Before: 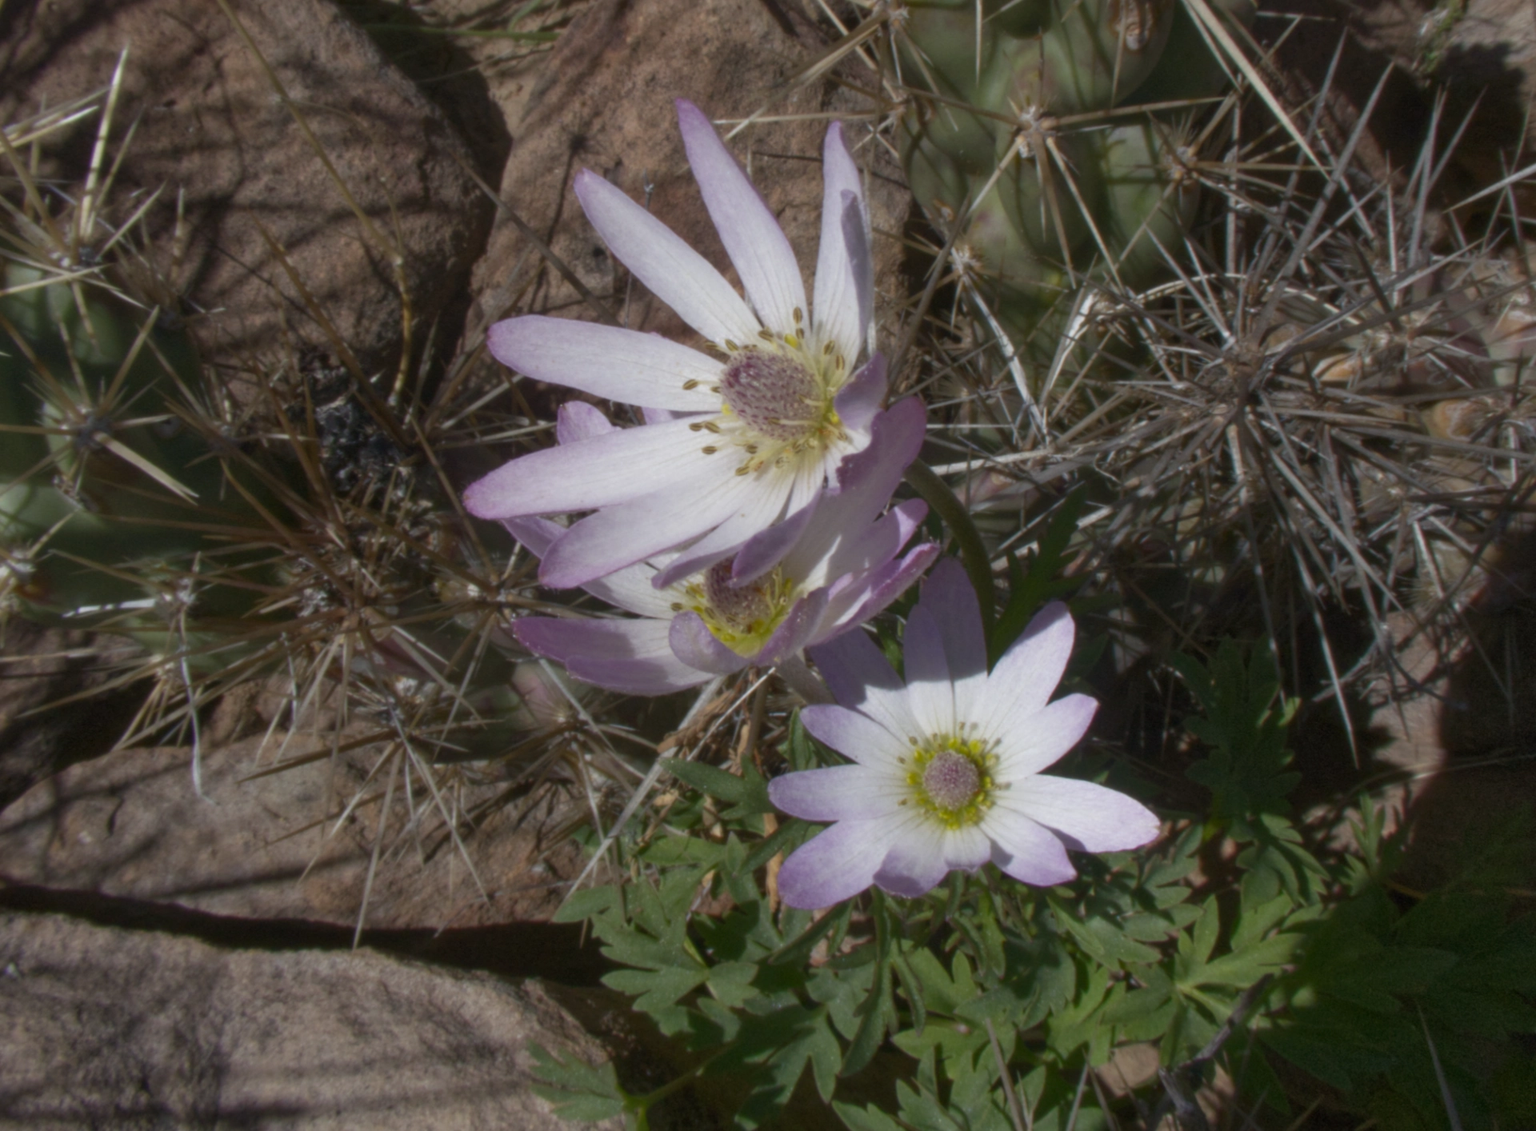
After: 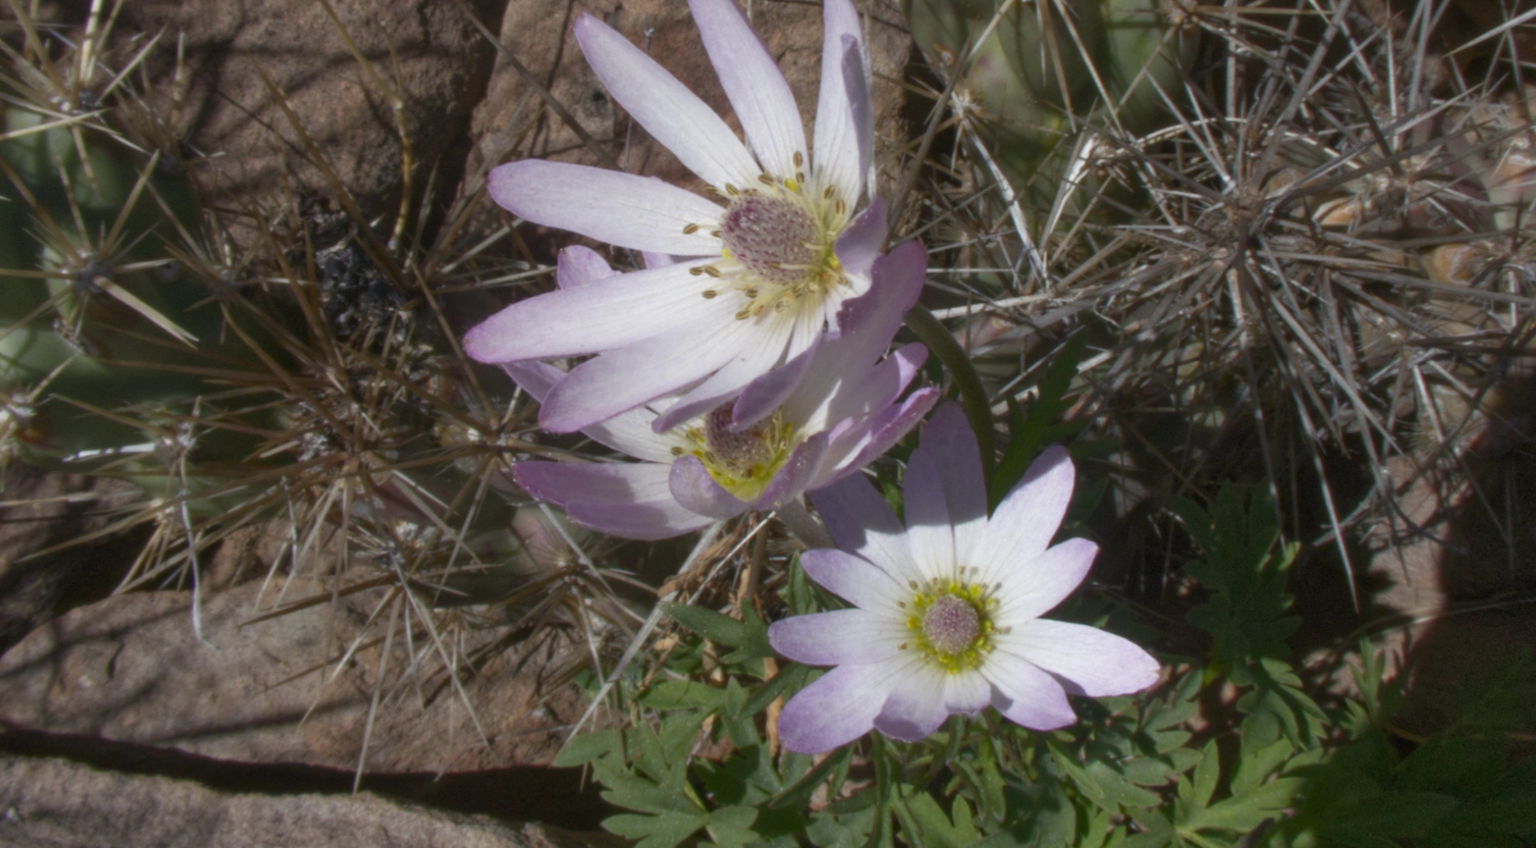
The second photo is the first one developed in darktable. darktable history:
crop: top 13.819%, bottom 11.169%
exposure: exposure 0.207 EV, compensate highlight preservation false
